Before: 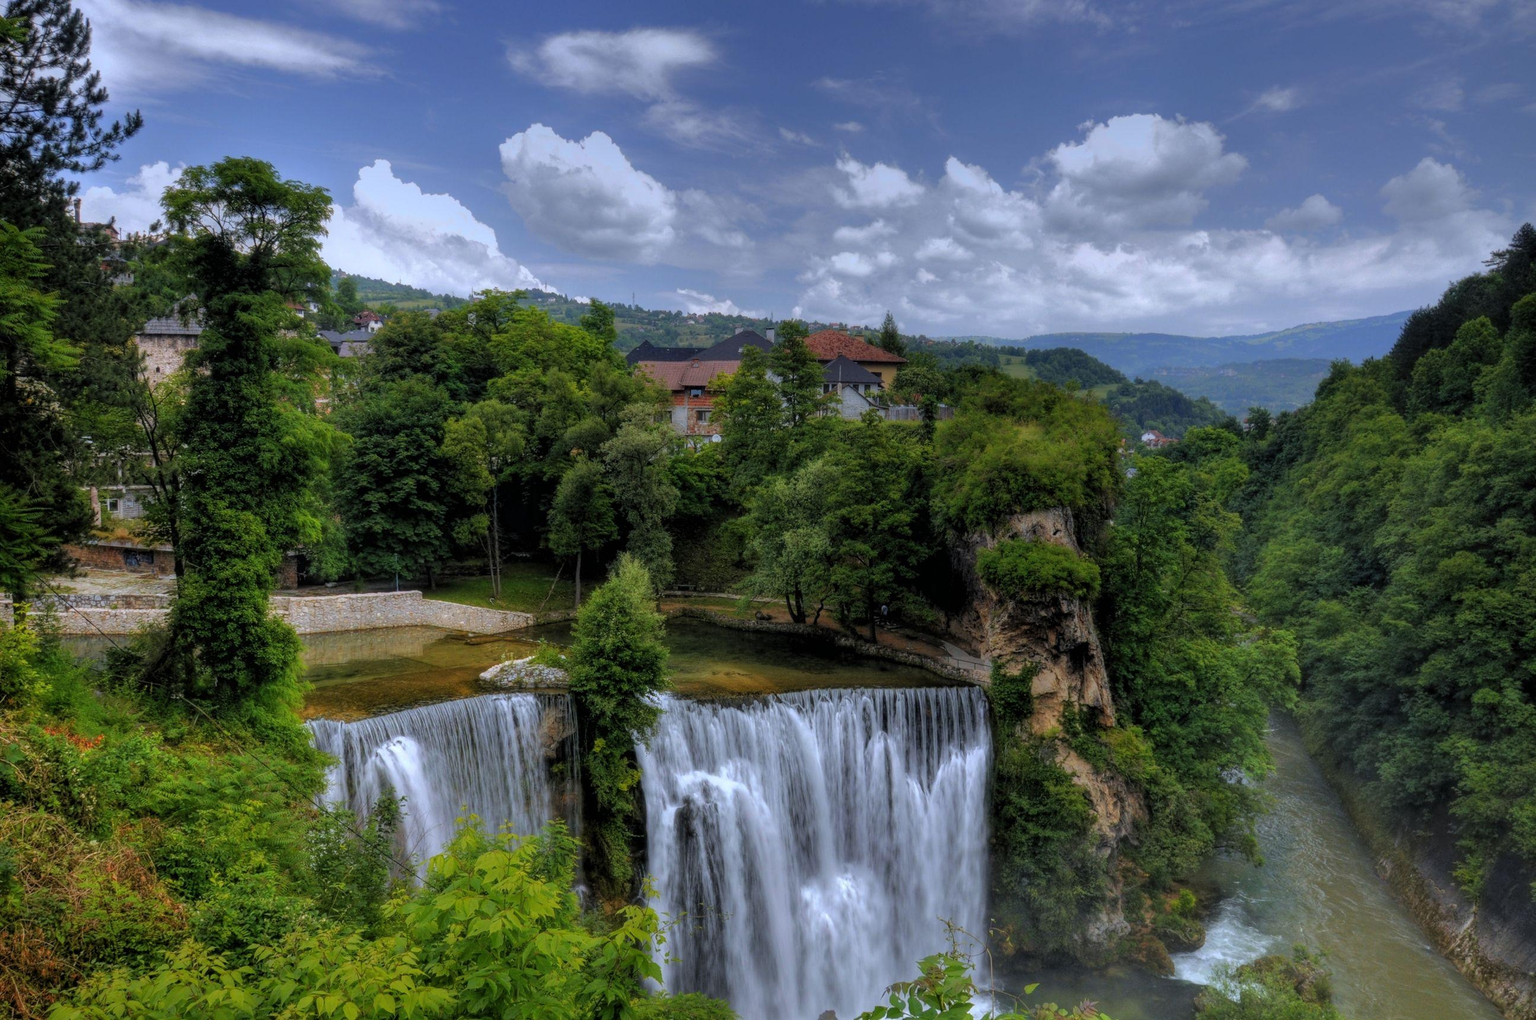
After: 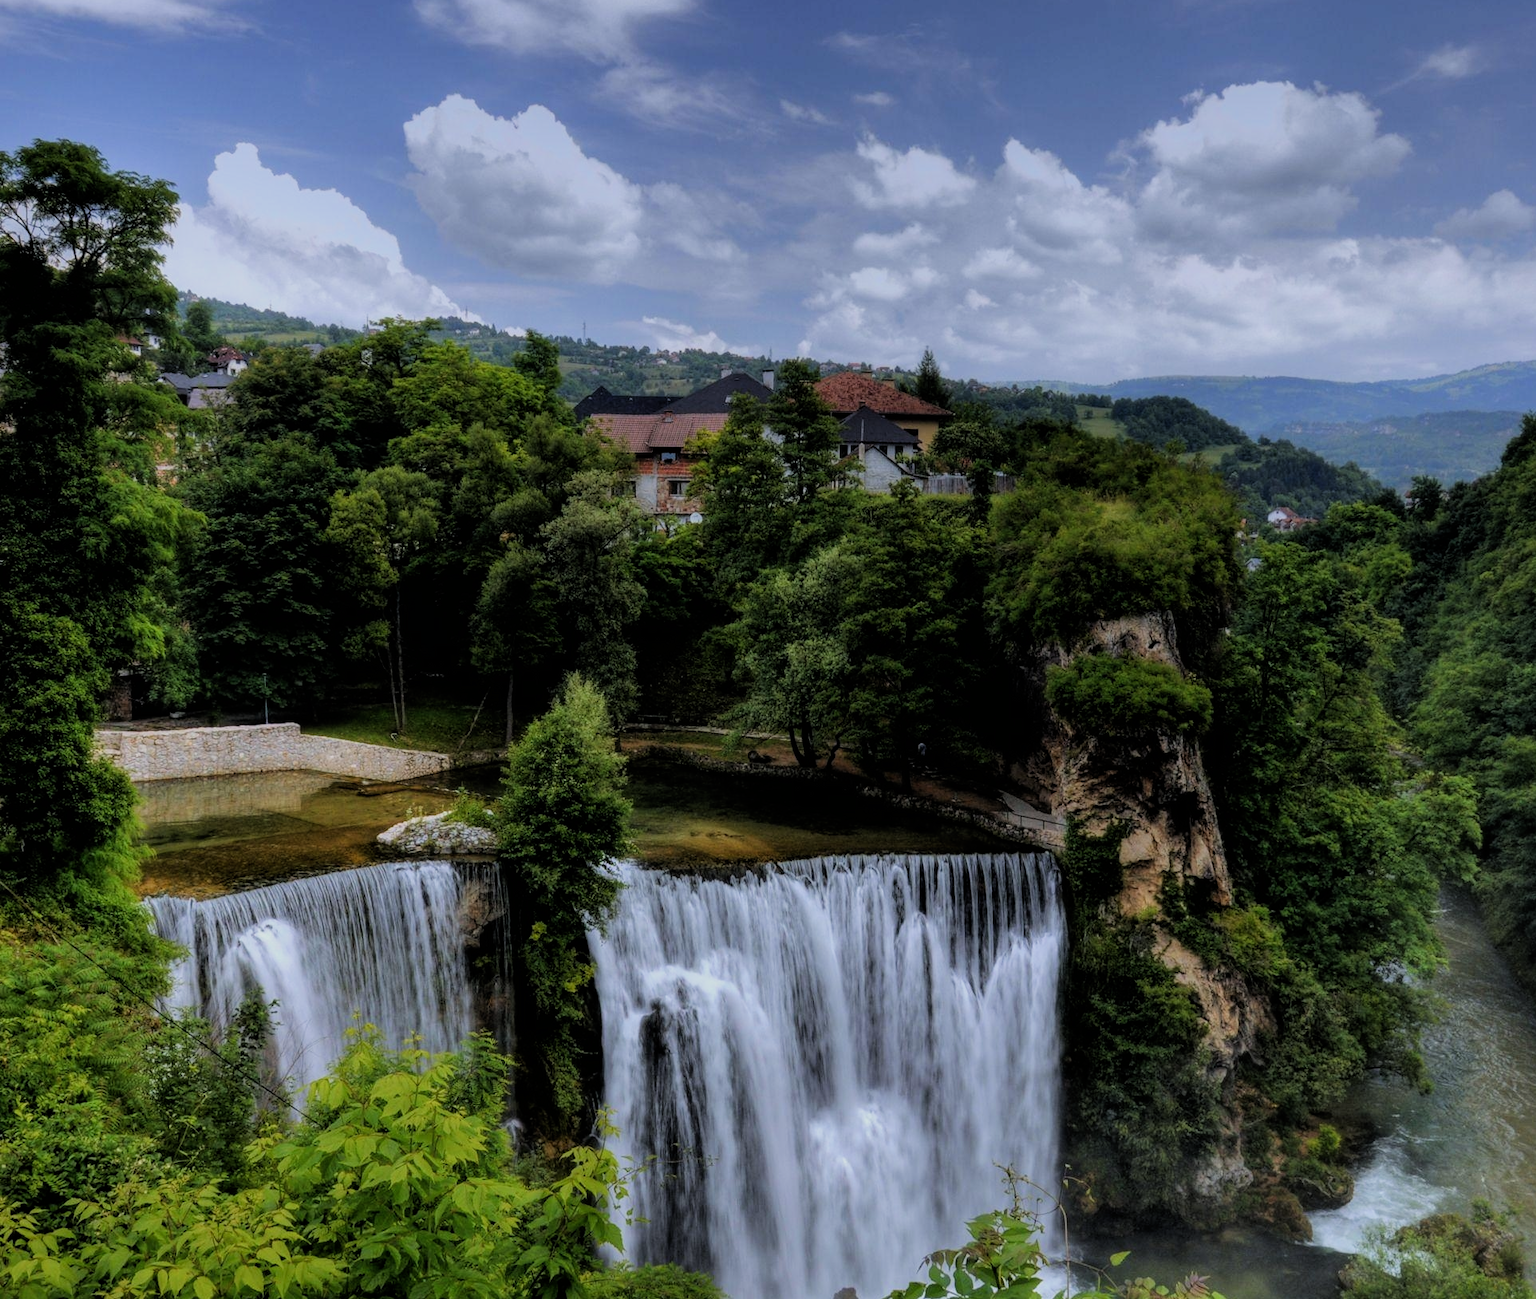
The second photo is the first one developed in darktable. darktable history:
filmic rgb: black relative exposure -7.5 EV, white relative exposure 5 EV, hardness 3.35, contrast 1.301
crop and rotate: left 13.019%, top 5.252%, right 12.632%
